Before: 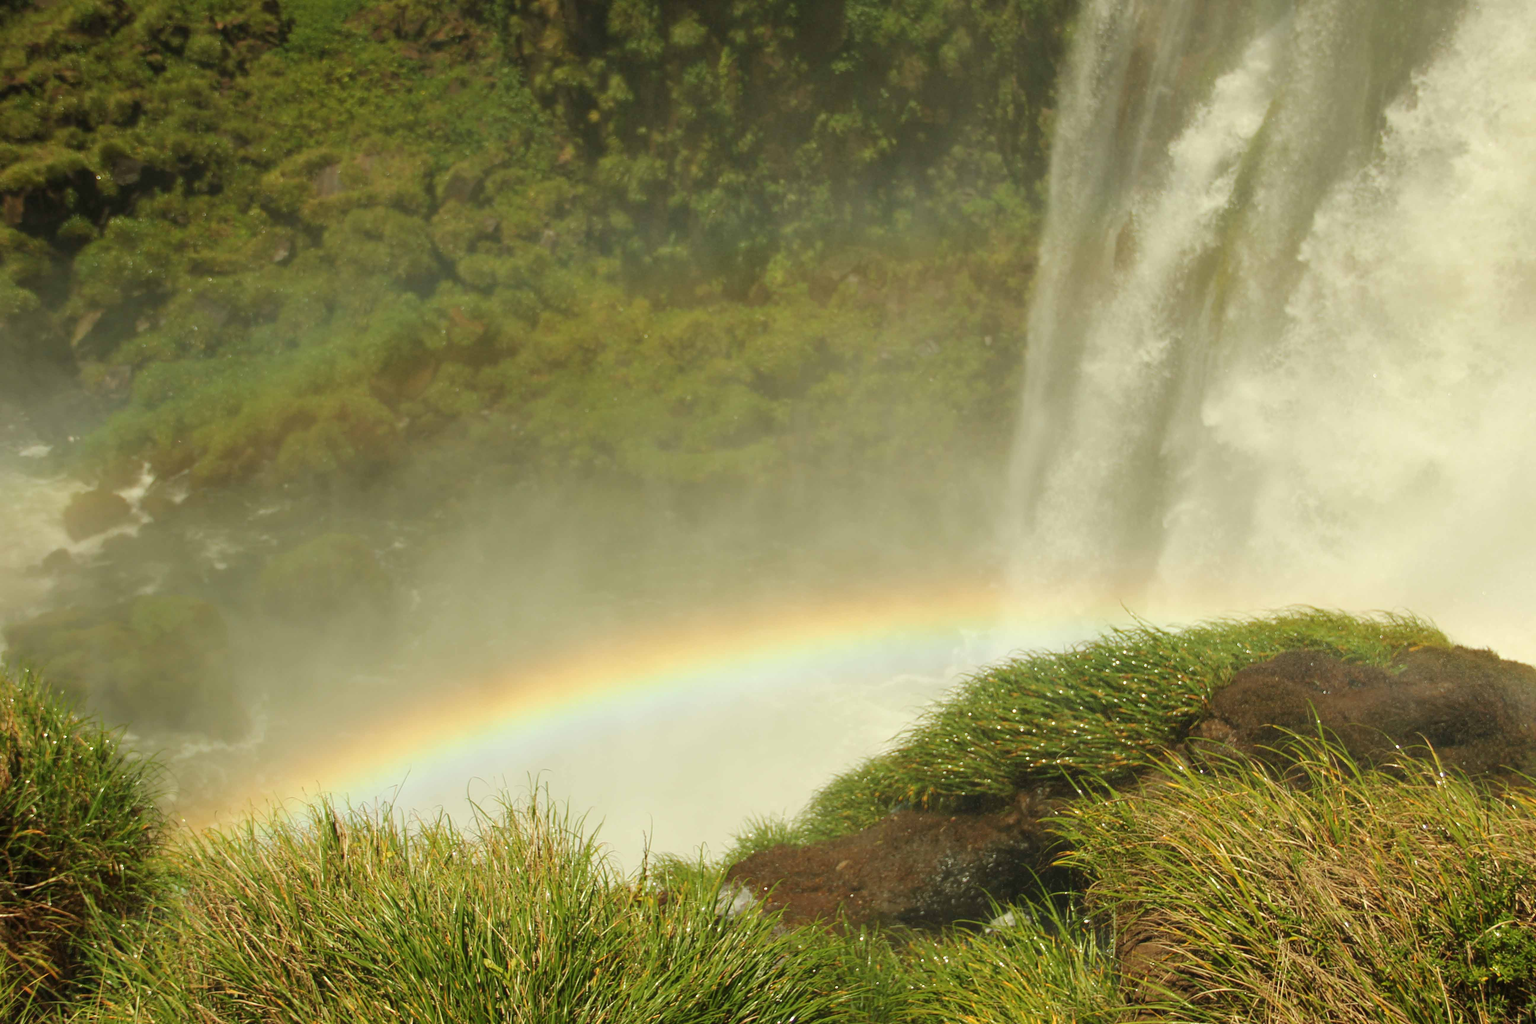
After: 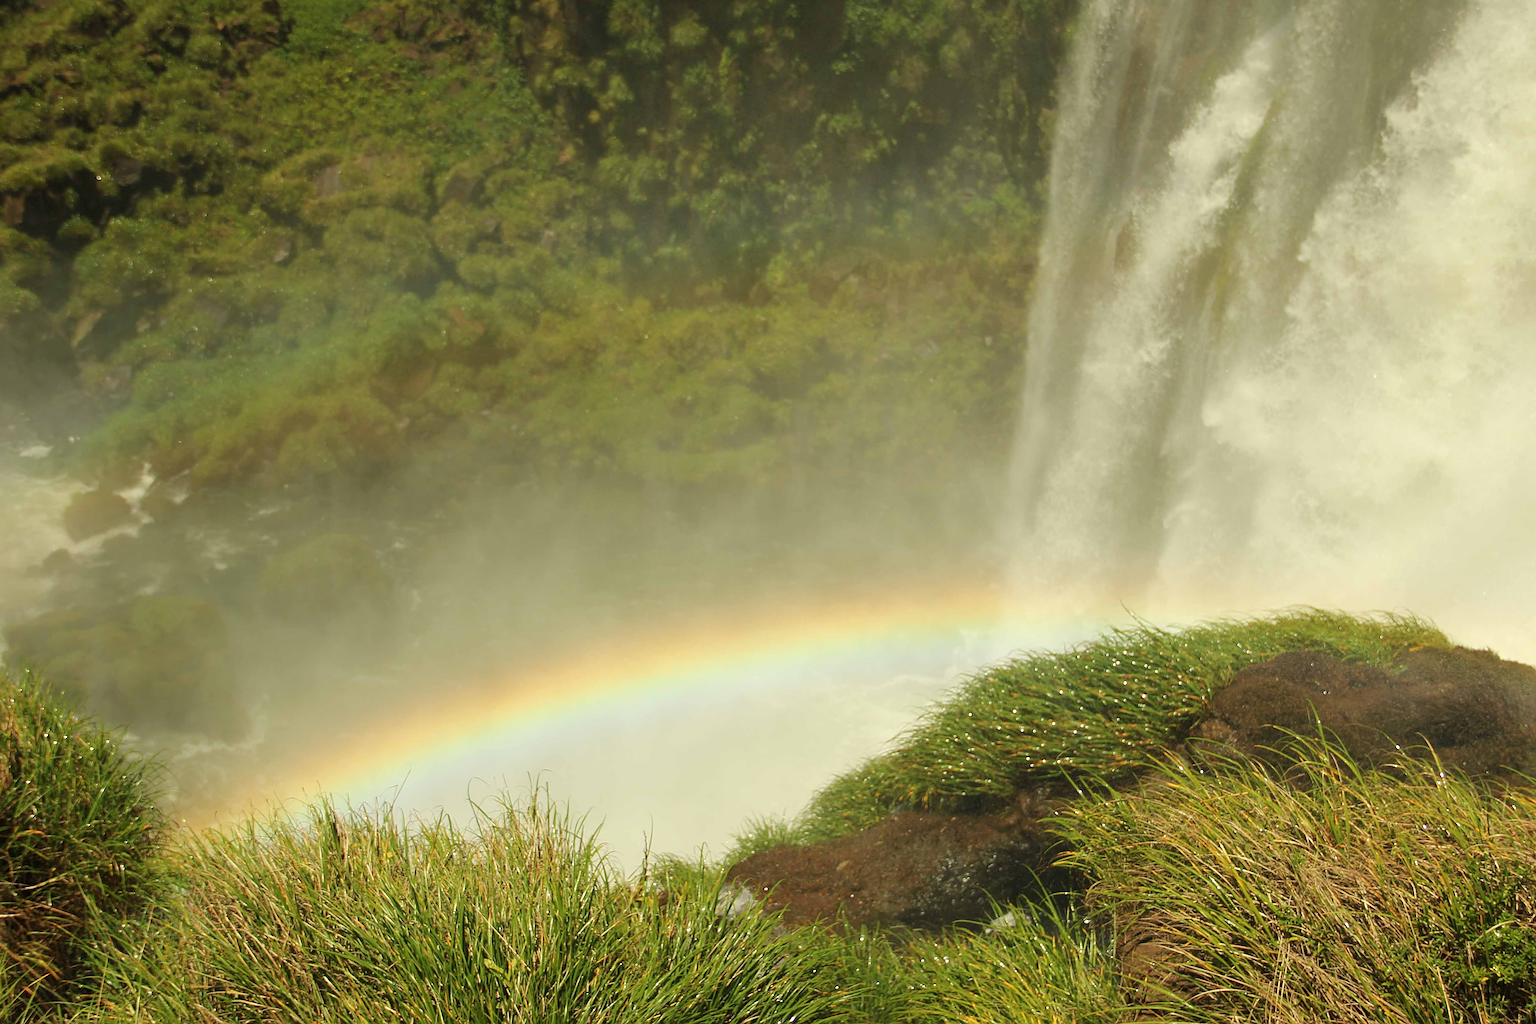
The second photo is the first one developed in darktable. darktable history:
sharpen: radius 2.539, amount 0.645
